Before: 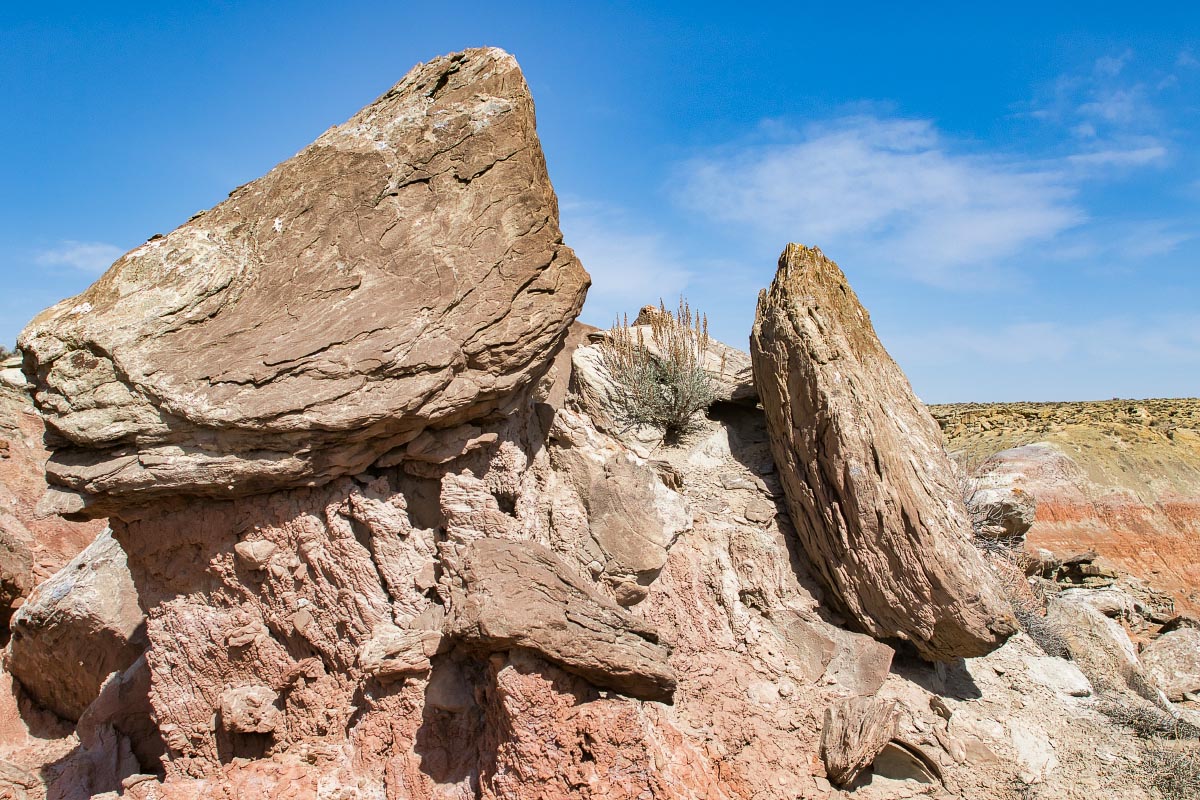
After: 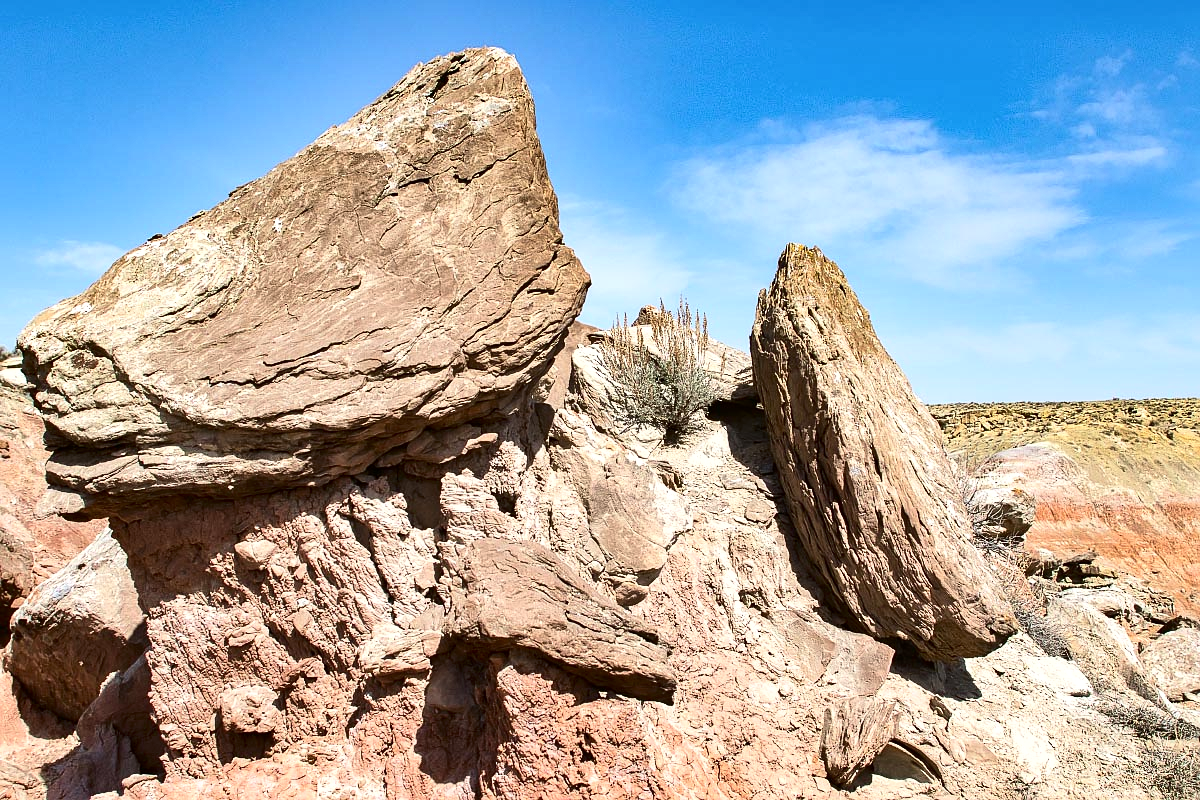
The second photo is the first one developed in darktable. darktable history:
shadows and highlights: shadows 10.16, white point adjustment 0.962, highlights -40.48
contrast brightness saturation: contrast 0.276
sharpen: radius 1.22, amount 0.297, threshold 0.057
exposure: black level correction 0, exposure 0.302 EV, compensate highlight preservation false
